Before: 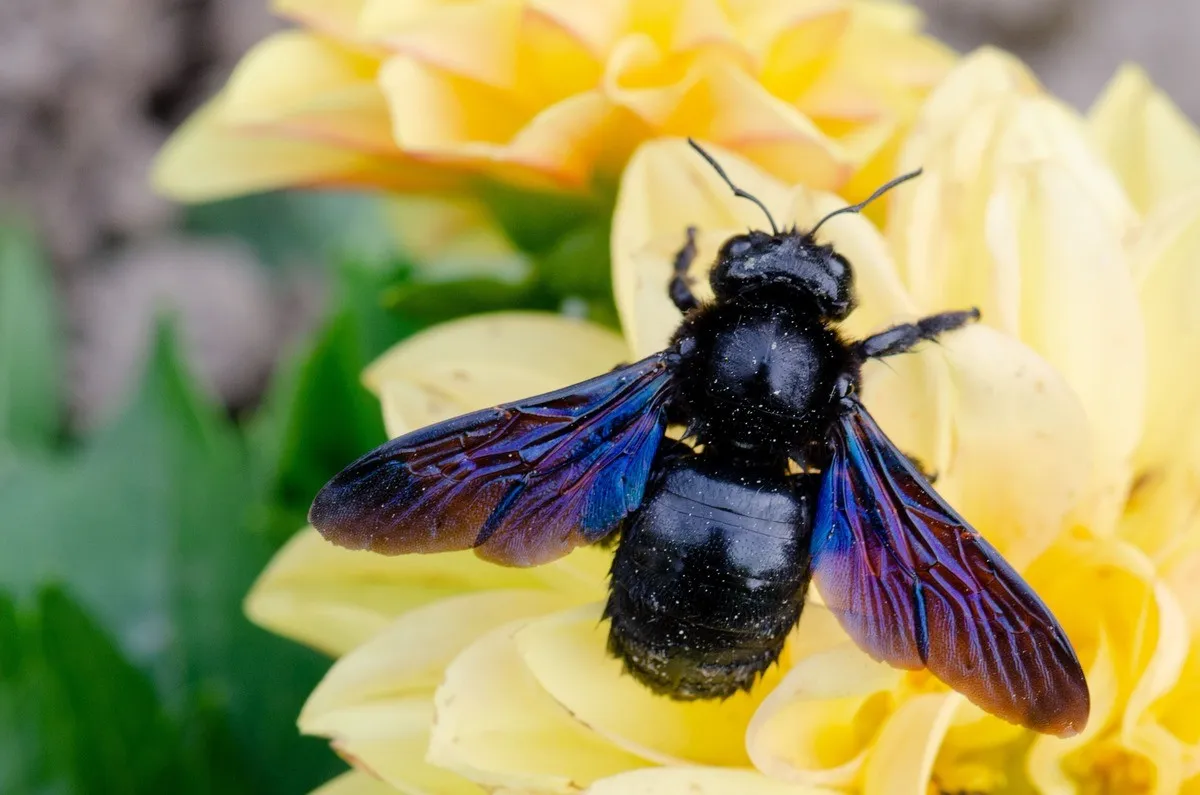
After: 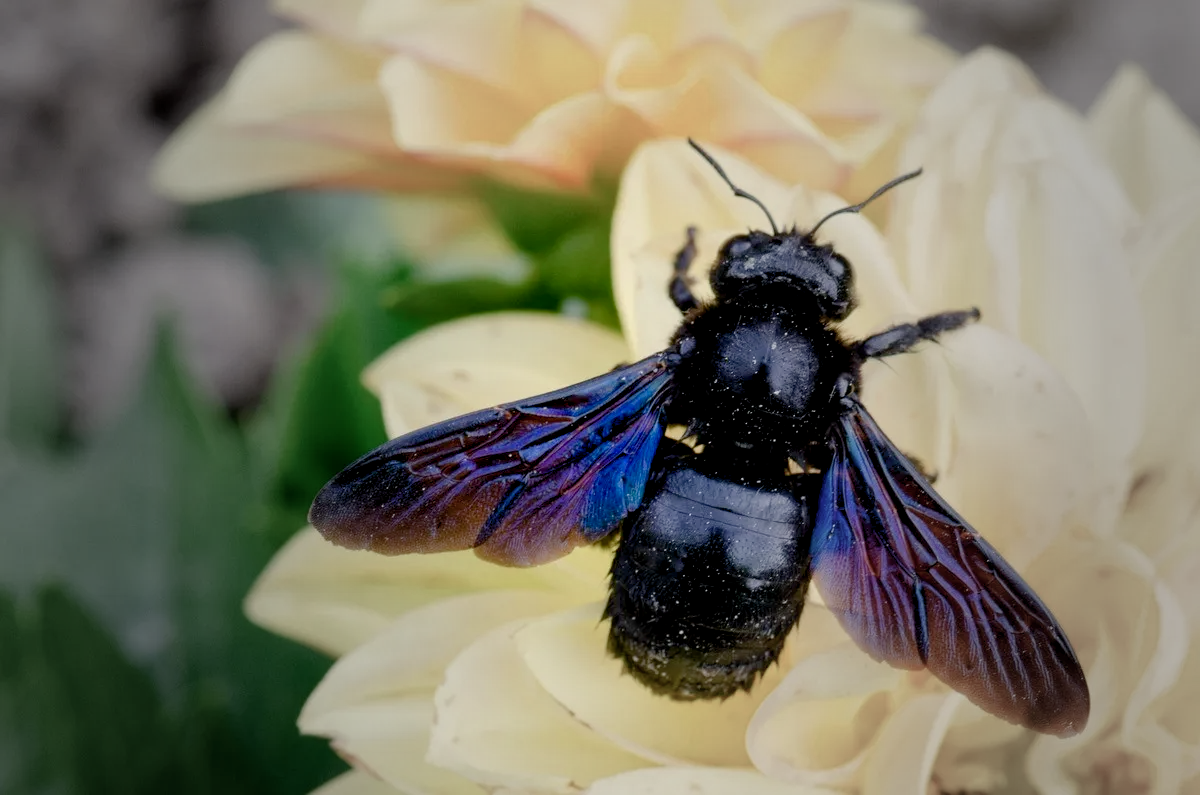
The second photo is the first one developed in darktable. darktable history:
vignetting: fall-off start 15.9%, fall-off radius 100.62%, width/height ratio 0.722
color balance rgb: global offset › luminance -0.484%, perceptual saturation grading › global saturation -10.768%, perceptual saturation grading › highlights -26.403%, perceptual saturation grading › shadows 21.165%, global vibrance 14.848%
